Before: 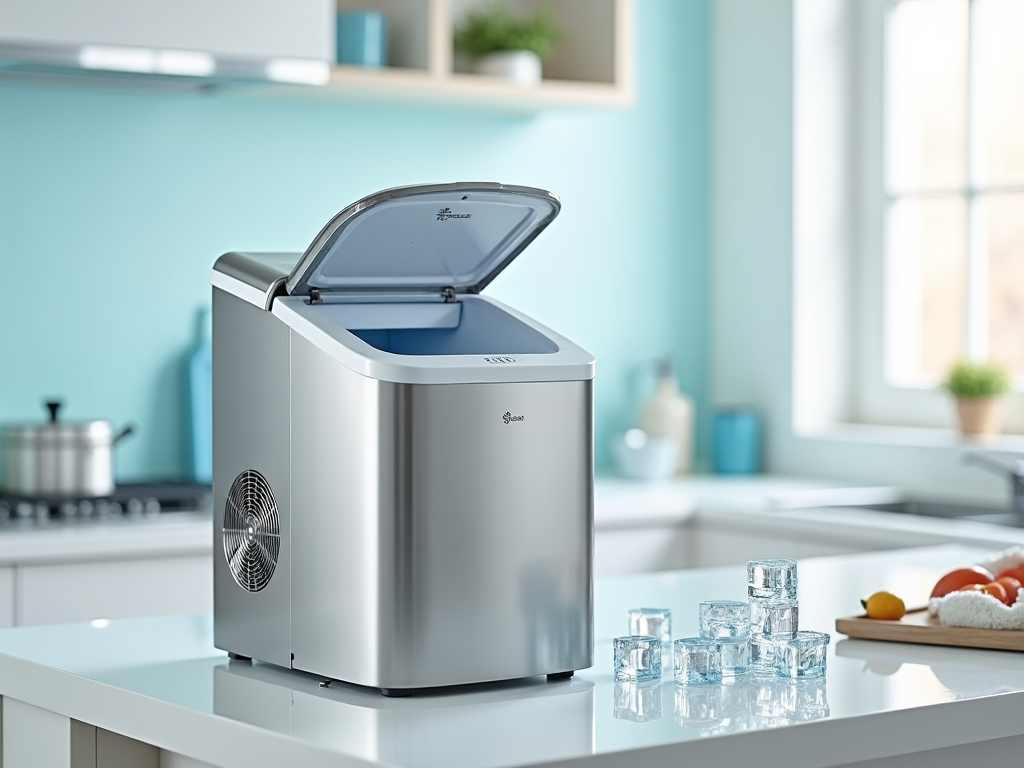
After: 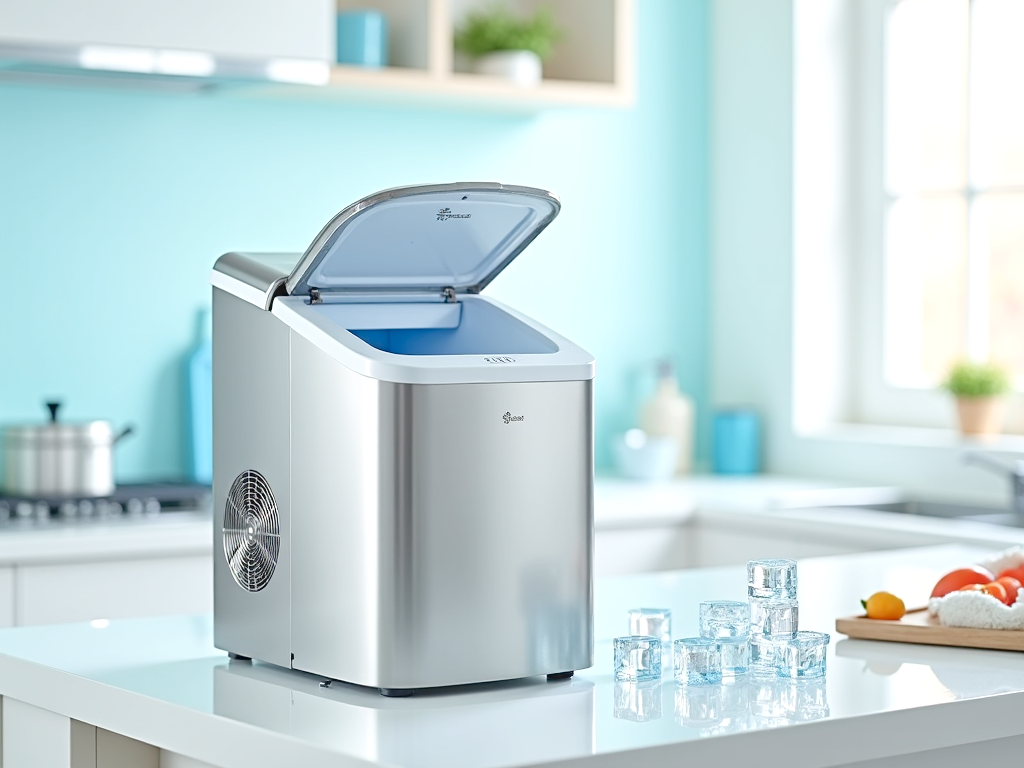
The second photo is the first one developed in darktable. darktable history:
levels: levels [0, 0.397, 0.955]
contrast brightness saturation: saturation -0.04
